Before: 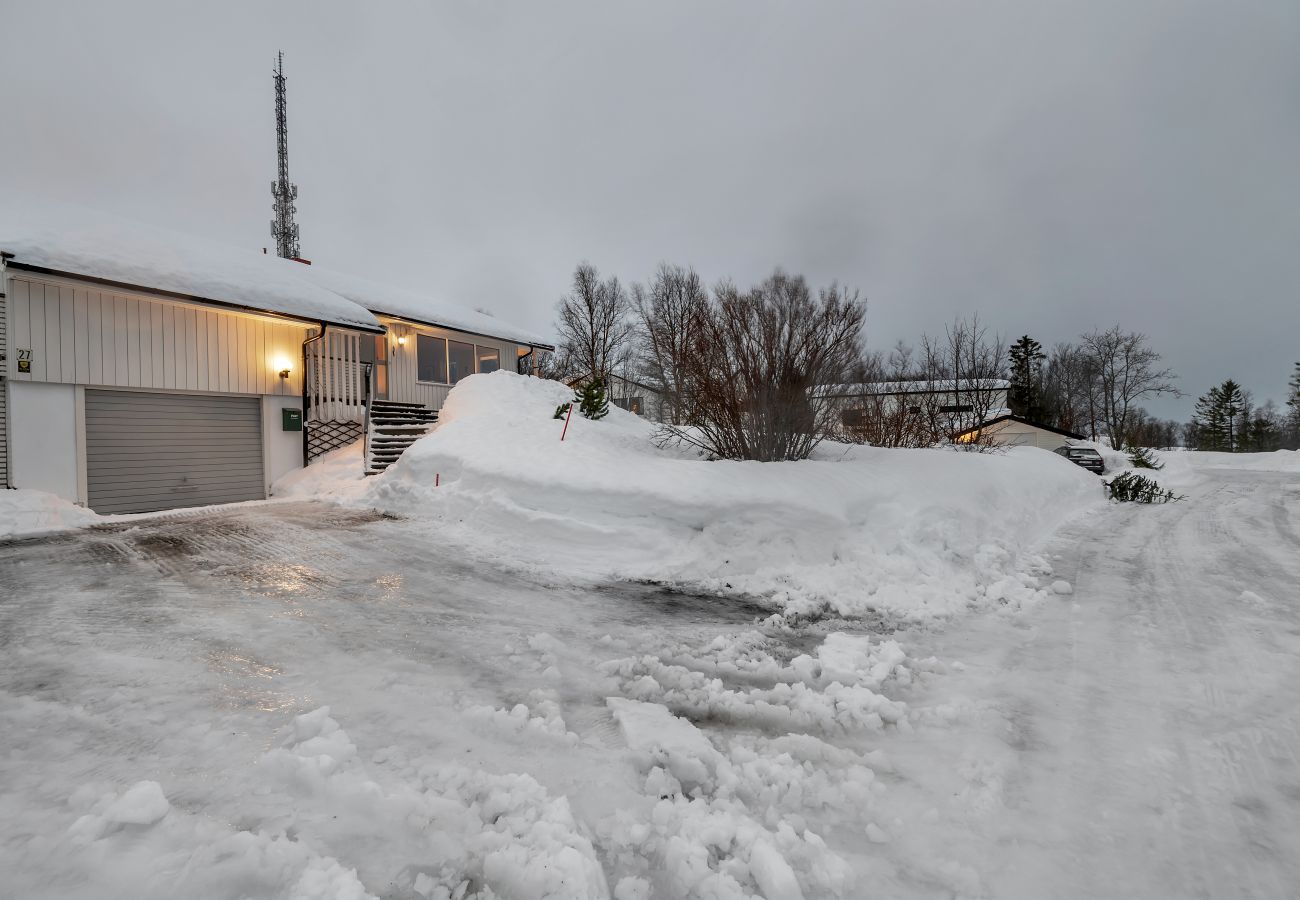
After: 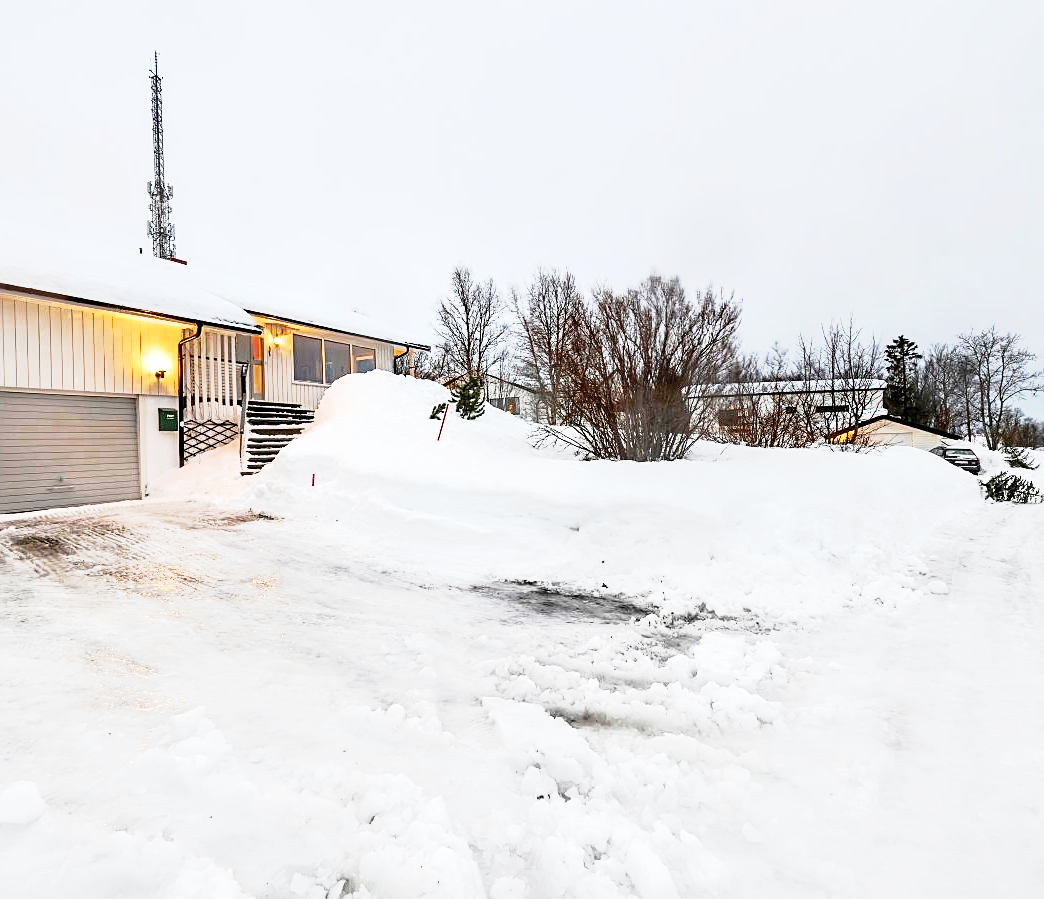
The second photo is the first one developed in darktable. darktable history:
exposure: exposure 1 EV, compensate highlight preservation false
color zones: curves: ch0 [(0.11, 0.396) (0.195, 0.36) (0.25, 0.5) (0.303, 0.412) (0.357, 0.544) (0.75, 0.5) (0.967, 0.328)]; ch1 [(0, 0.468) (0.112, 0.512) (0.202, 0.6) (0.25, 0.5) (0.307, 0.352) (0.357, 0.544) (0.75, 0.5) (0.963, 0.524)]
crop and rotate: left 9.539%, right 10.121%
contrast brightness saturation: contrast 0.196, brightness 0.167, saturation 0.224
tone curve: curves: ch0 [(0, 0) (0.105, 0.068) (0.195, 0.162) (0.283, 0.283) (0.384, 0.404) (0.485, 0.531) (0.638, 0.681) (0.795, 0.879) (1, 0.977)]; ch1 [(0, 0) (0.161, 0.092) (0.35, 0.33) (0.379, 0.401) (0.456, 0.469) (0.498, 0.503) (0.531, 0.537) (0.596, 0.621) (0.635, 0.671) (1, 1)]; ch2 [(0, 0) (0.371, 0.362) (0.437, 0.437) (0.483, 0.484) (0.53, 0.515) (0.56, 0.58) (0.622, 0.606) (1, 1)], preserve colors none
sharpen: on, module defaults
base curve: curves: ch0 [(0, 0) (0.303, 0.277) (1, 1)], preserve colors none
